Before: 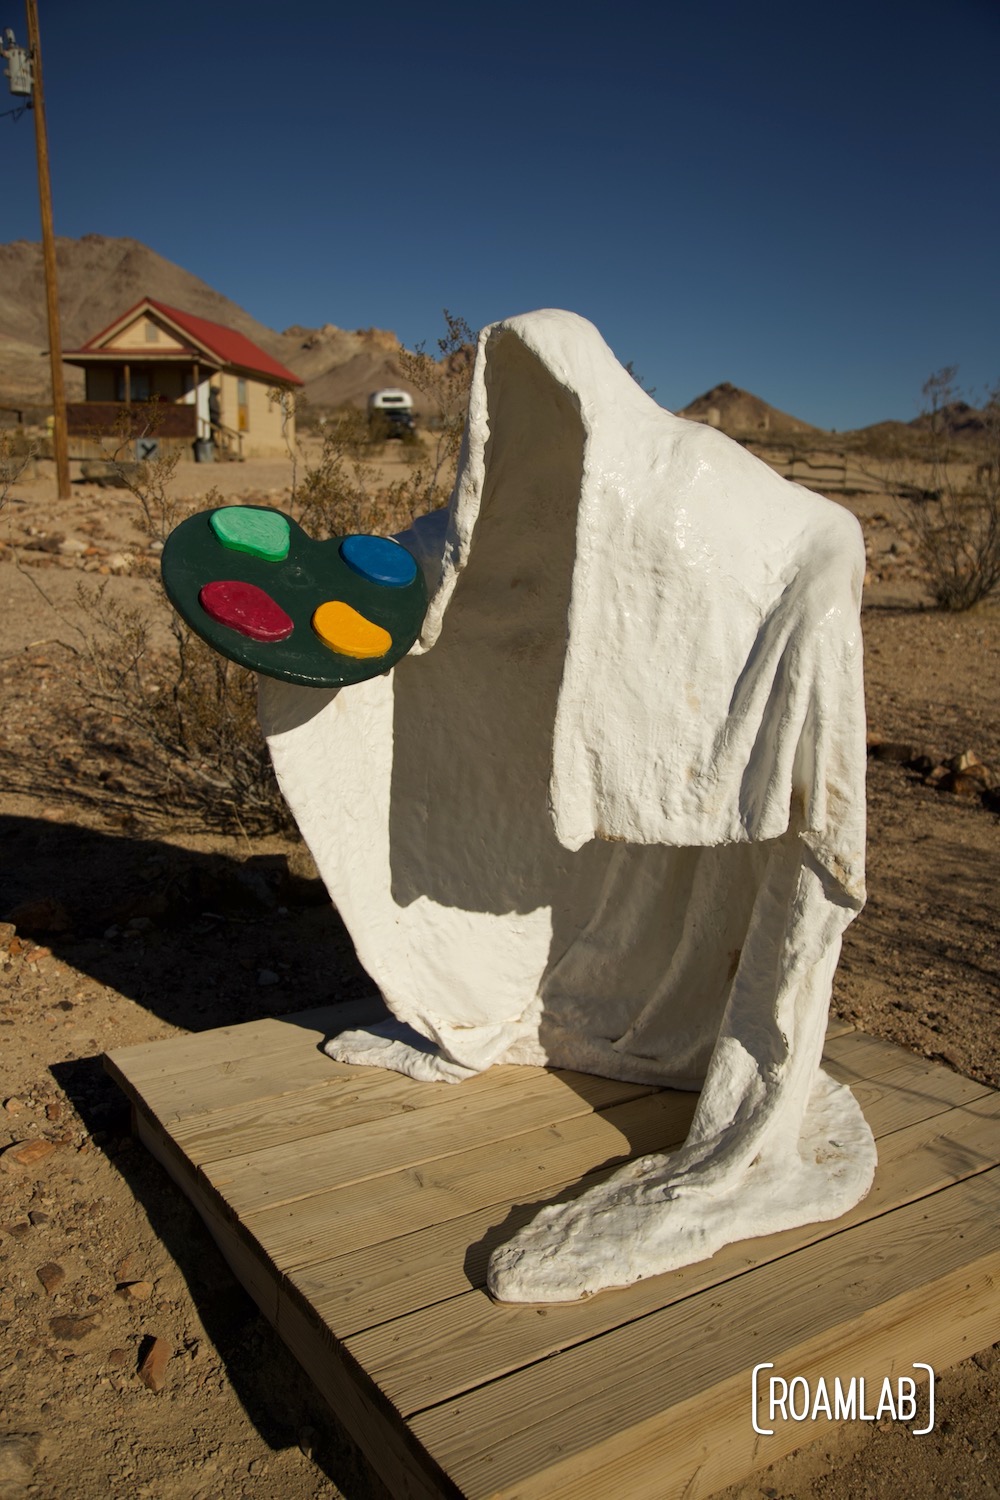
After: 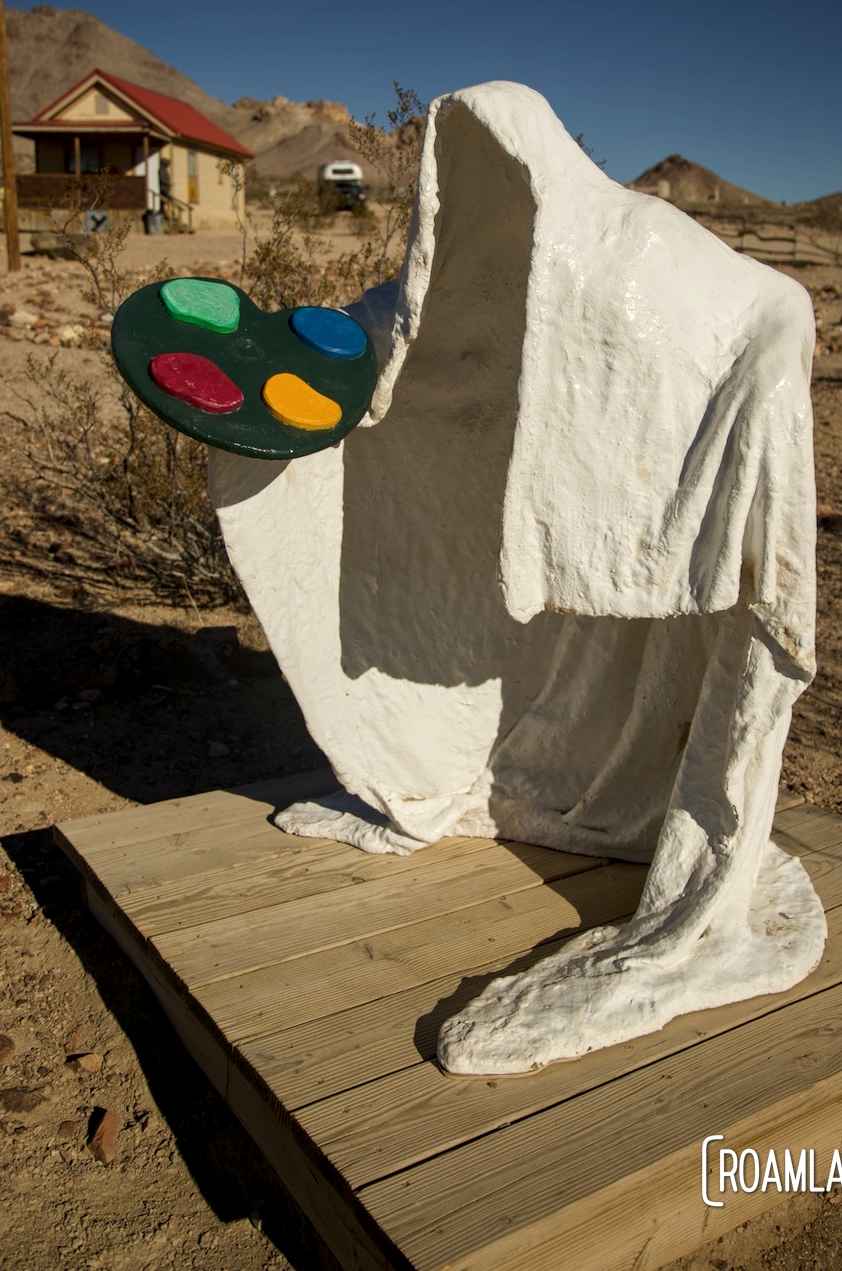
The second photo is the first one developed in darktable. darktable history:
crop and rotate: left 5.017%, top 15.251%, right 10.693%
contrast brightness saturation: contrast 0.07
local contrast: on, module defaults
